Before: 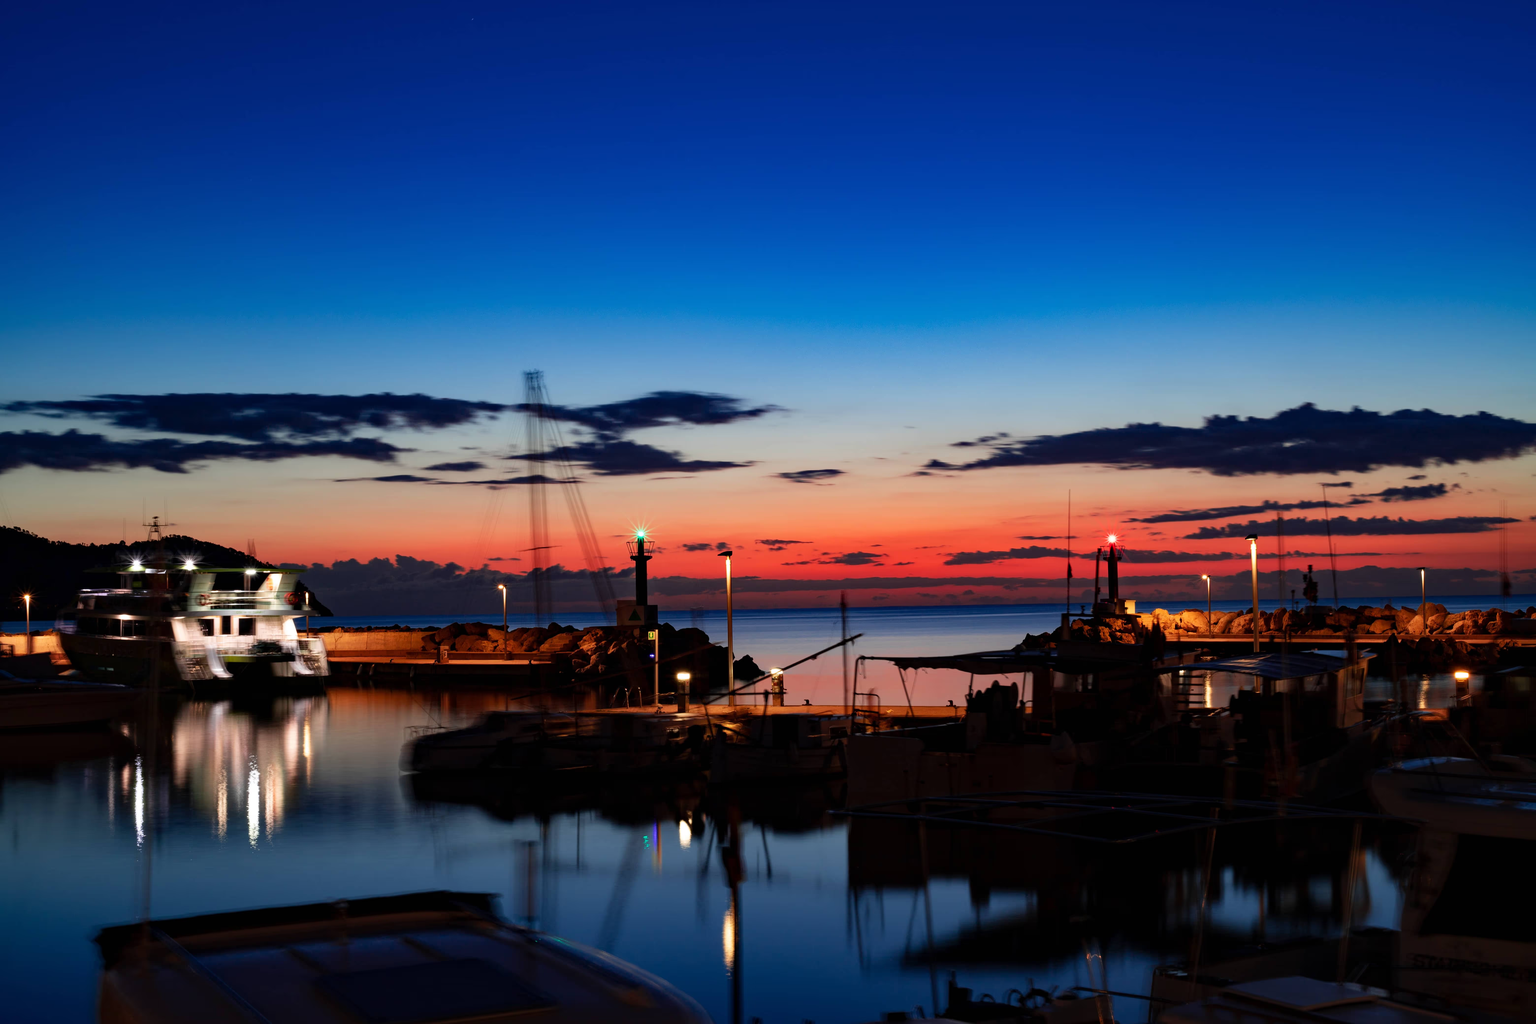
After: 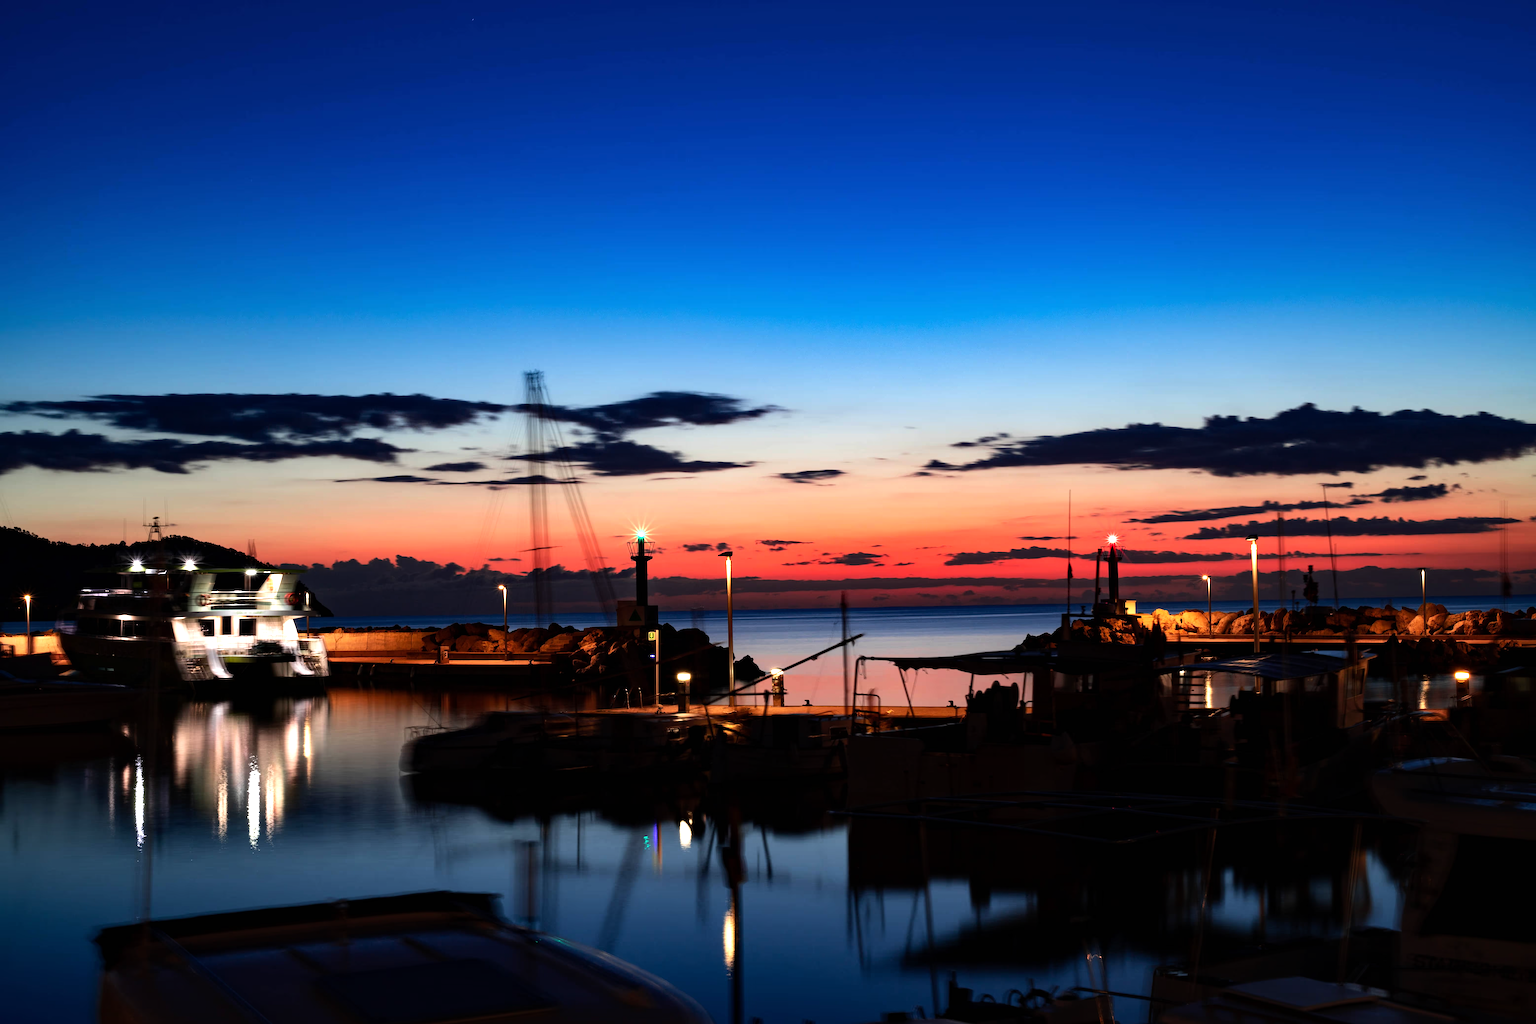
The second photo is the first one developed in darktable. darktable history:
tone equalizer: -8 EV -0.75 EV, -7 EV -0.7 EV, -6 EV -0.6 EV, -5 EV -0.4 EV, -3 EV 0.4 EV, -2 EV 0.6 EV, -1 EV 0.7 EV, +0 EV 0.75 EV, edges refinement/feathering 500, mask exposure compensation -1.57 EV, preserve details no
exposure: compensate highlight preservation false
